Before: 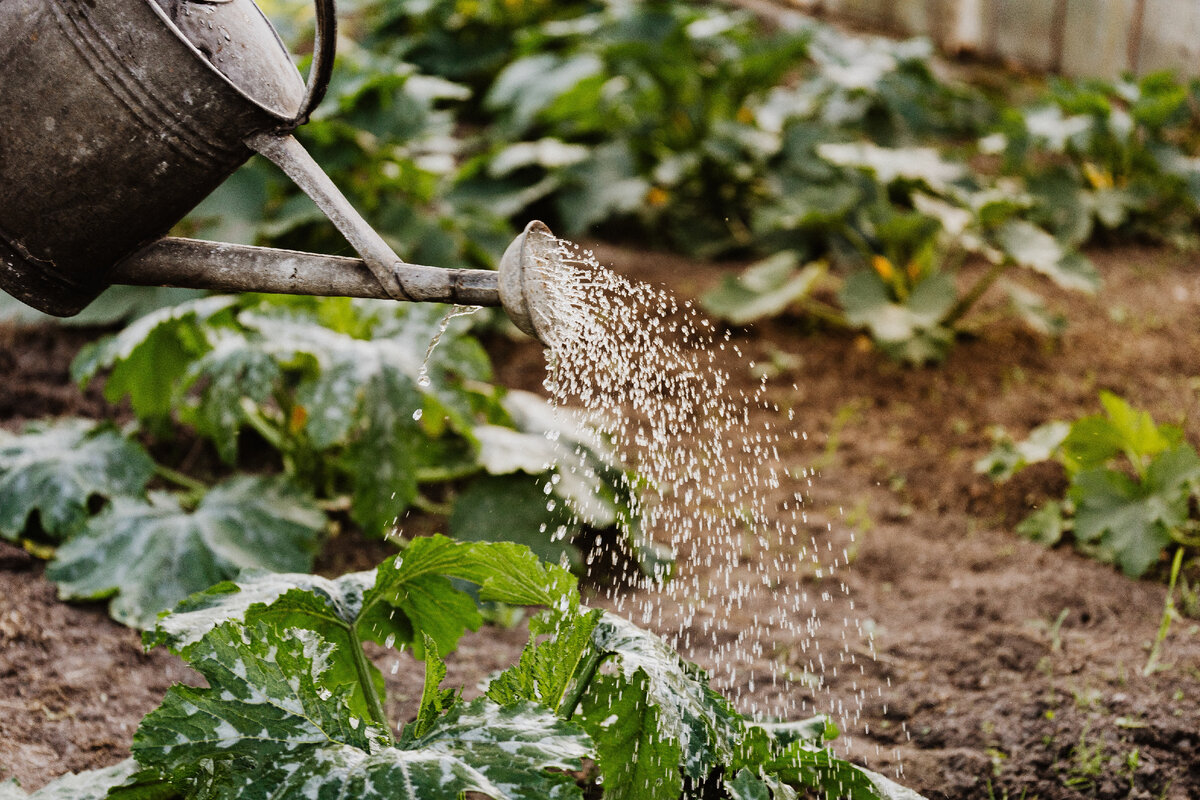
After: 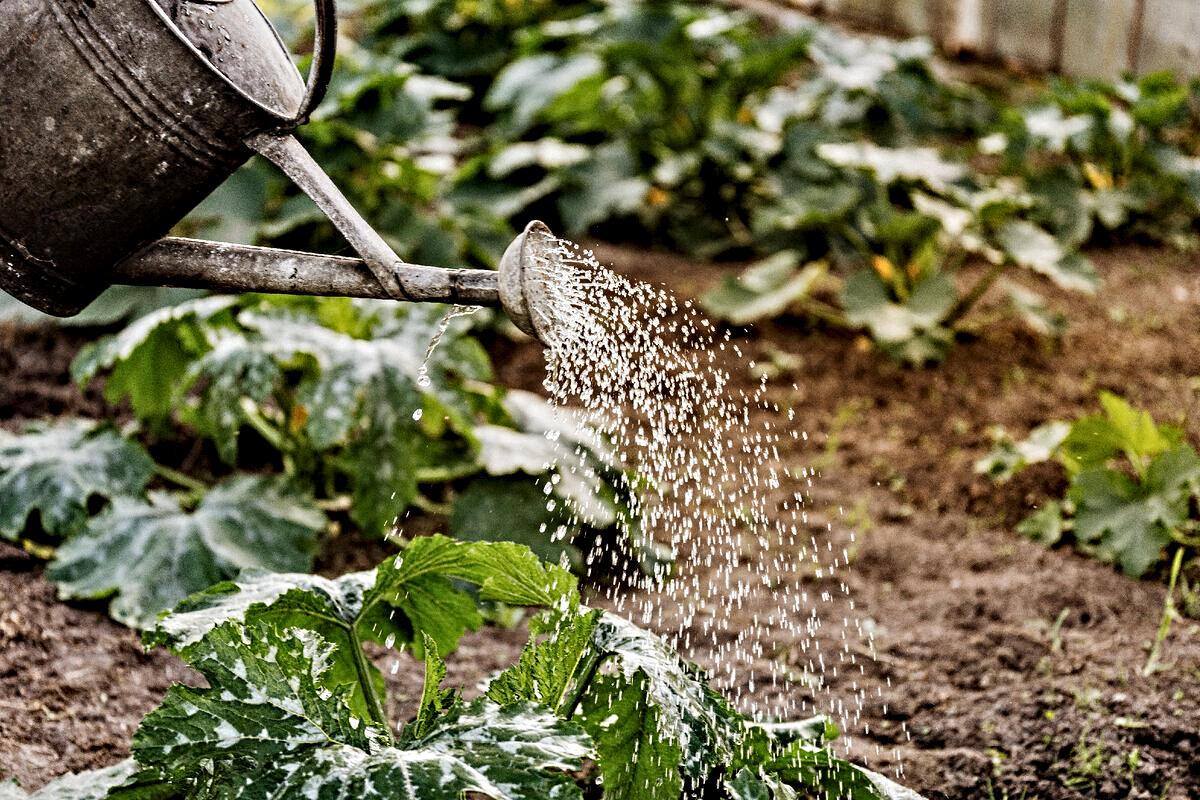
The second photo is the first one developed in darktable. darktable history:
white balance: emerald 1
contrast equalizer: octaves 7, y [[0.5, 0.542, 0.583, 0.625, 0.667, 0.708], [0.5 ×6], [0.5 ×6], [0 ×6], [0 ×6]]
